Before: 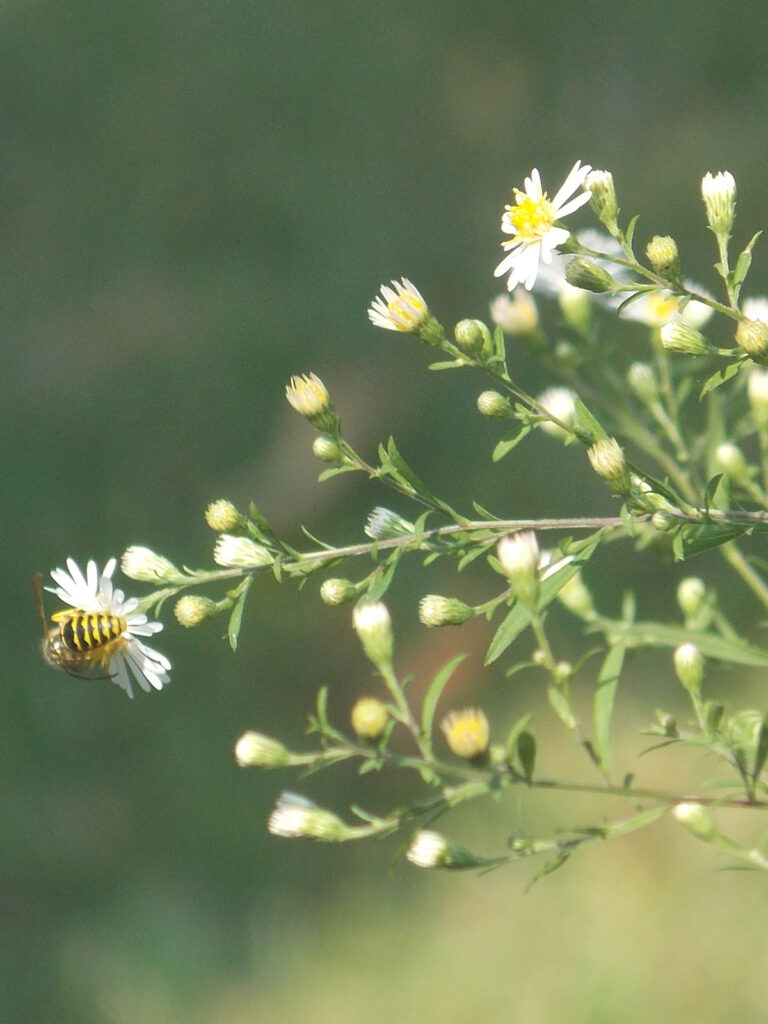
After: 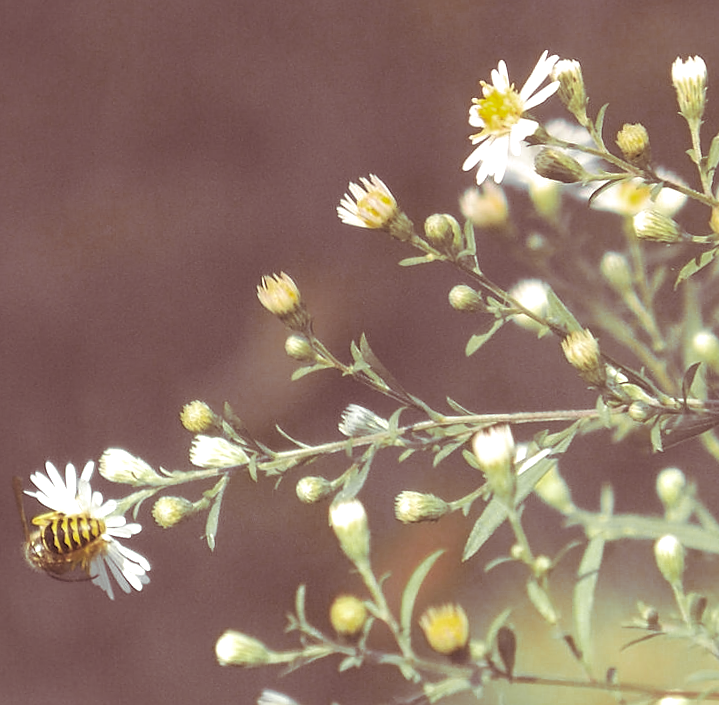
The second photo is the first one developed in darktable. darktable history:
color zones: curves: ch0 [(0.004, 0.388) (0.125, 0.392) (0.25, 0.404) (0.375, 0.5) (0.5, 0.5) (0.625, 0.5) (0.75, 0.5) (0.875, 0.5)]; ch1 [(0, 0.5) (0.125, 0.5) (0.25, 0.5) (0.375, 0.124) (0.524, 0.124) (0.645, 0.128) (0.789, 0.132) (0.914, 0.096) (0.998, 0.068)]
graduated density: density 0.38 EV, hardness 21%, rotation -6.11°, saturation 32%
exposure: black level correction 0, exposure 0.5 EV, compensate highlight preservation false
rotate and perspective: rotation -1.32°, lens shift (horizontal) -0.031, crop left 0.015, crop right 0.985, crop top 0.047, crop bottom 0.982
crop: left 2.737%, top 7.287%, right 3.421%, bottom 20.179%
contrast brightness saturation: saturation -0.1
sharpen: radius 0.969, amount 0.604
split-toning: on, module defaults
